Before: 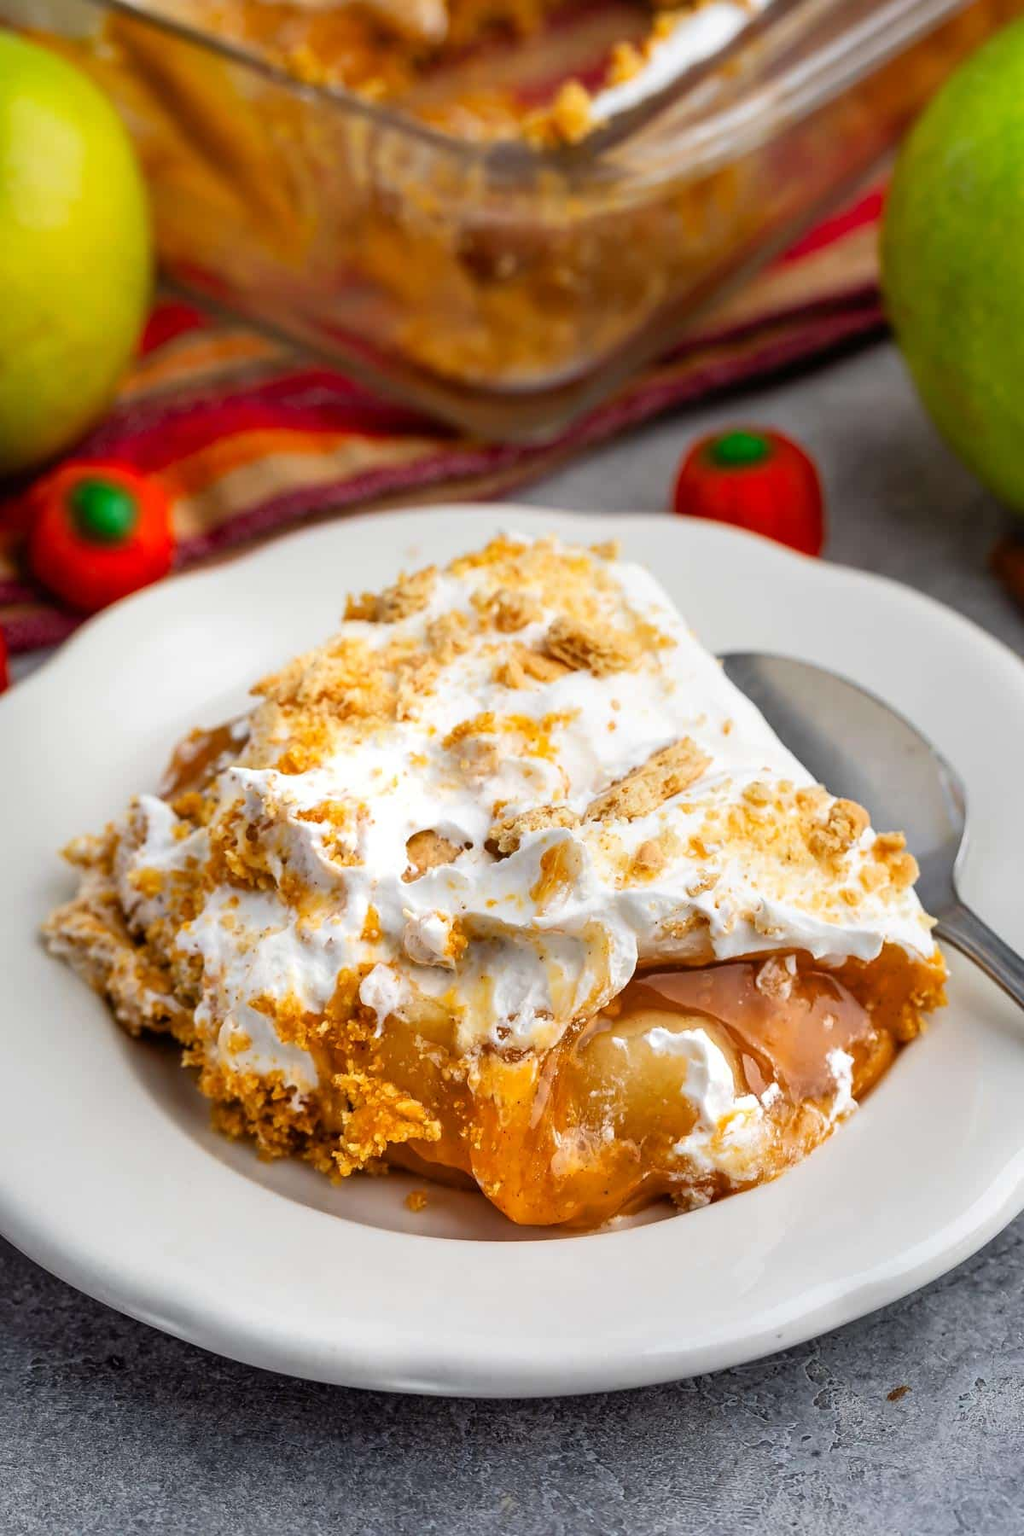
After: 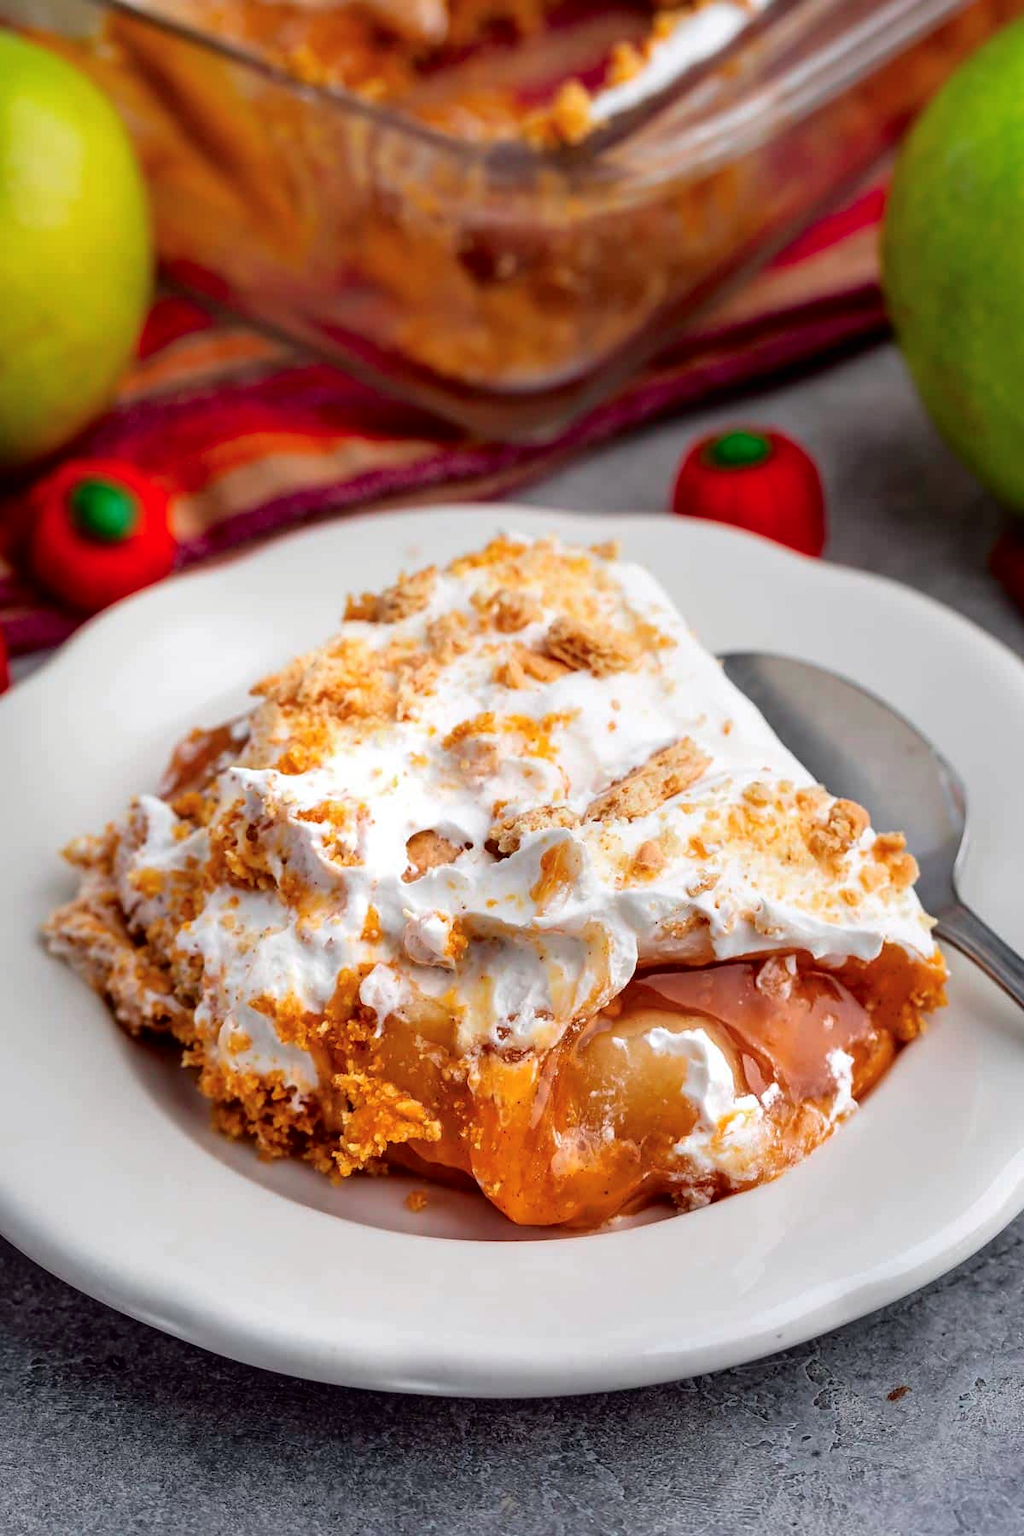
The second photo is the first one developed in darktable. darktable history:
tone curve: curves: ch0 [(0, 0) (0.106, 0.041) (0.256, 0.197) (0.37, 0.336) (0.513, 0.481) (0.667, 0.629) (1, 1)]; ch1 [(0, 0) (0.502, 0.505) (0.553, 0.577) (1, 1)]; ch2 [(0, 0) (0.5, 0.495) (0.56, 0.544) (1, 1)], color space Lab, independent channels, preserve colors none
